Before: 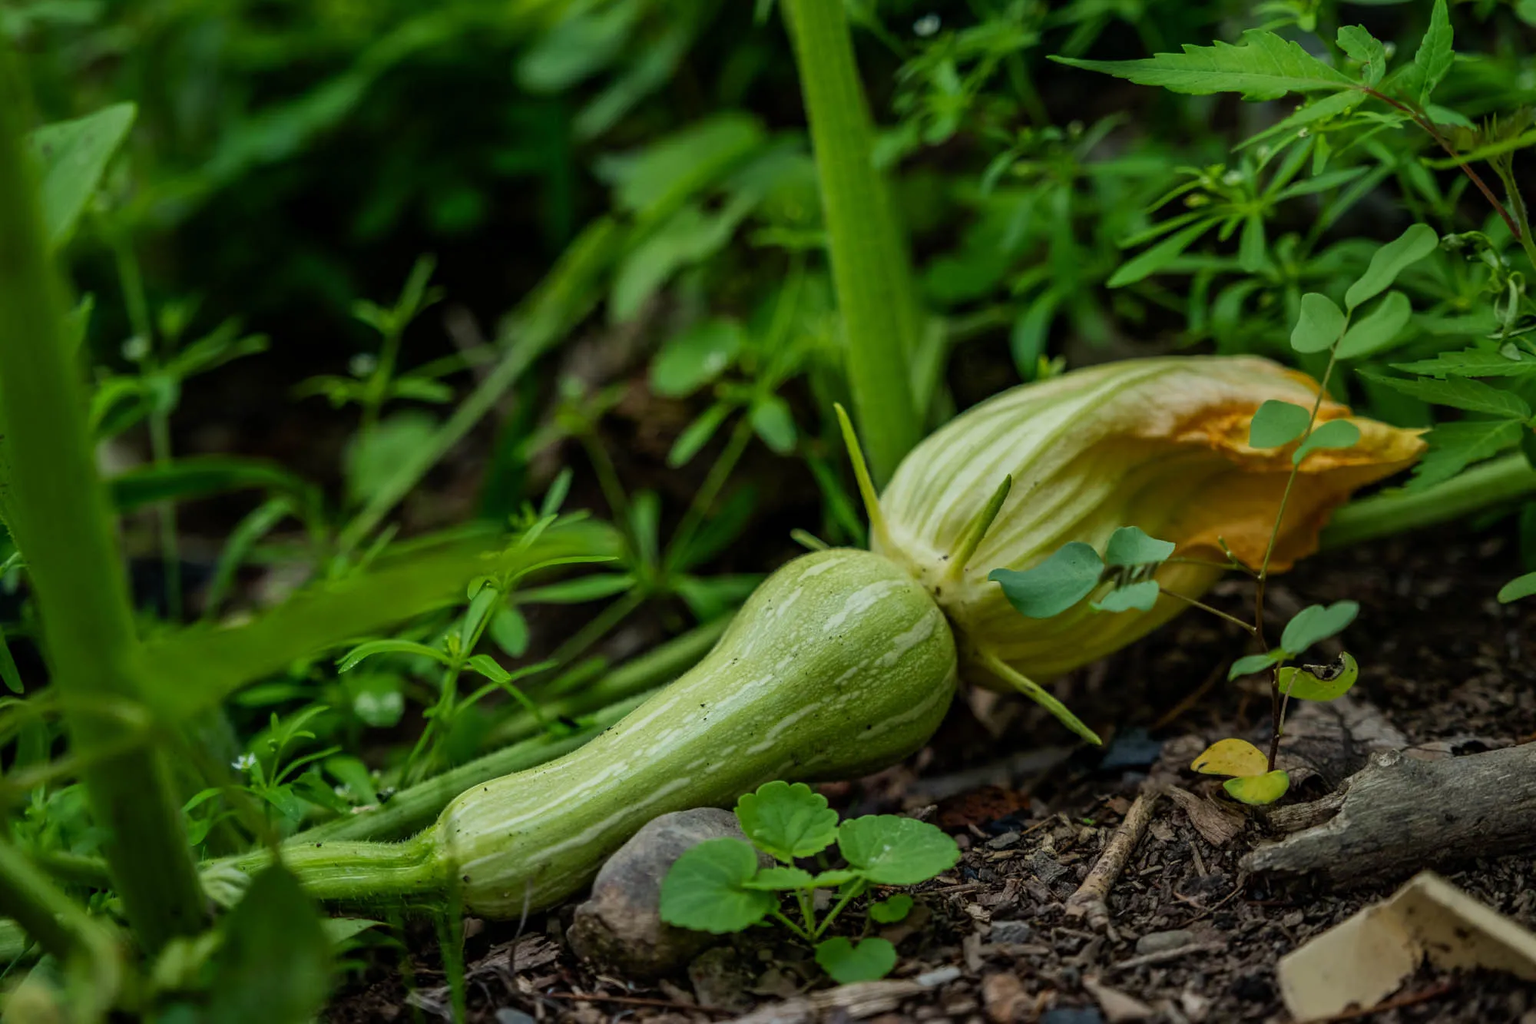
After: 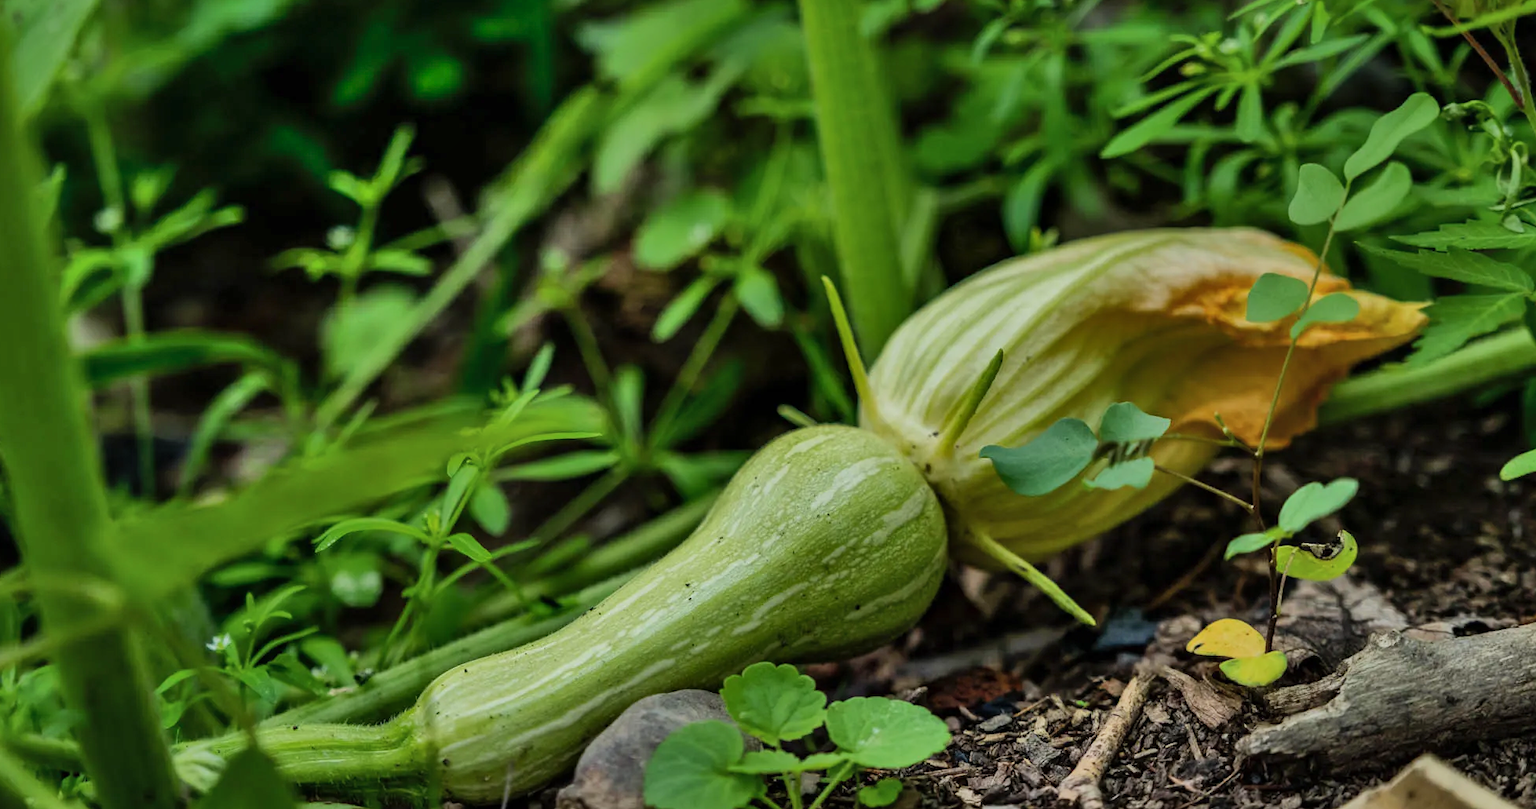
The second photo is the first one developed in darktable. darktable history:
crop and rotate: left 1.954%, top 12.993%, right 0.17%, bottom 9.518%
shadows and highlights: shadows 58.2, soften with gaussian
